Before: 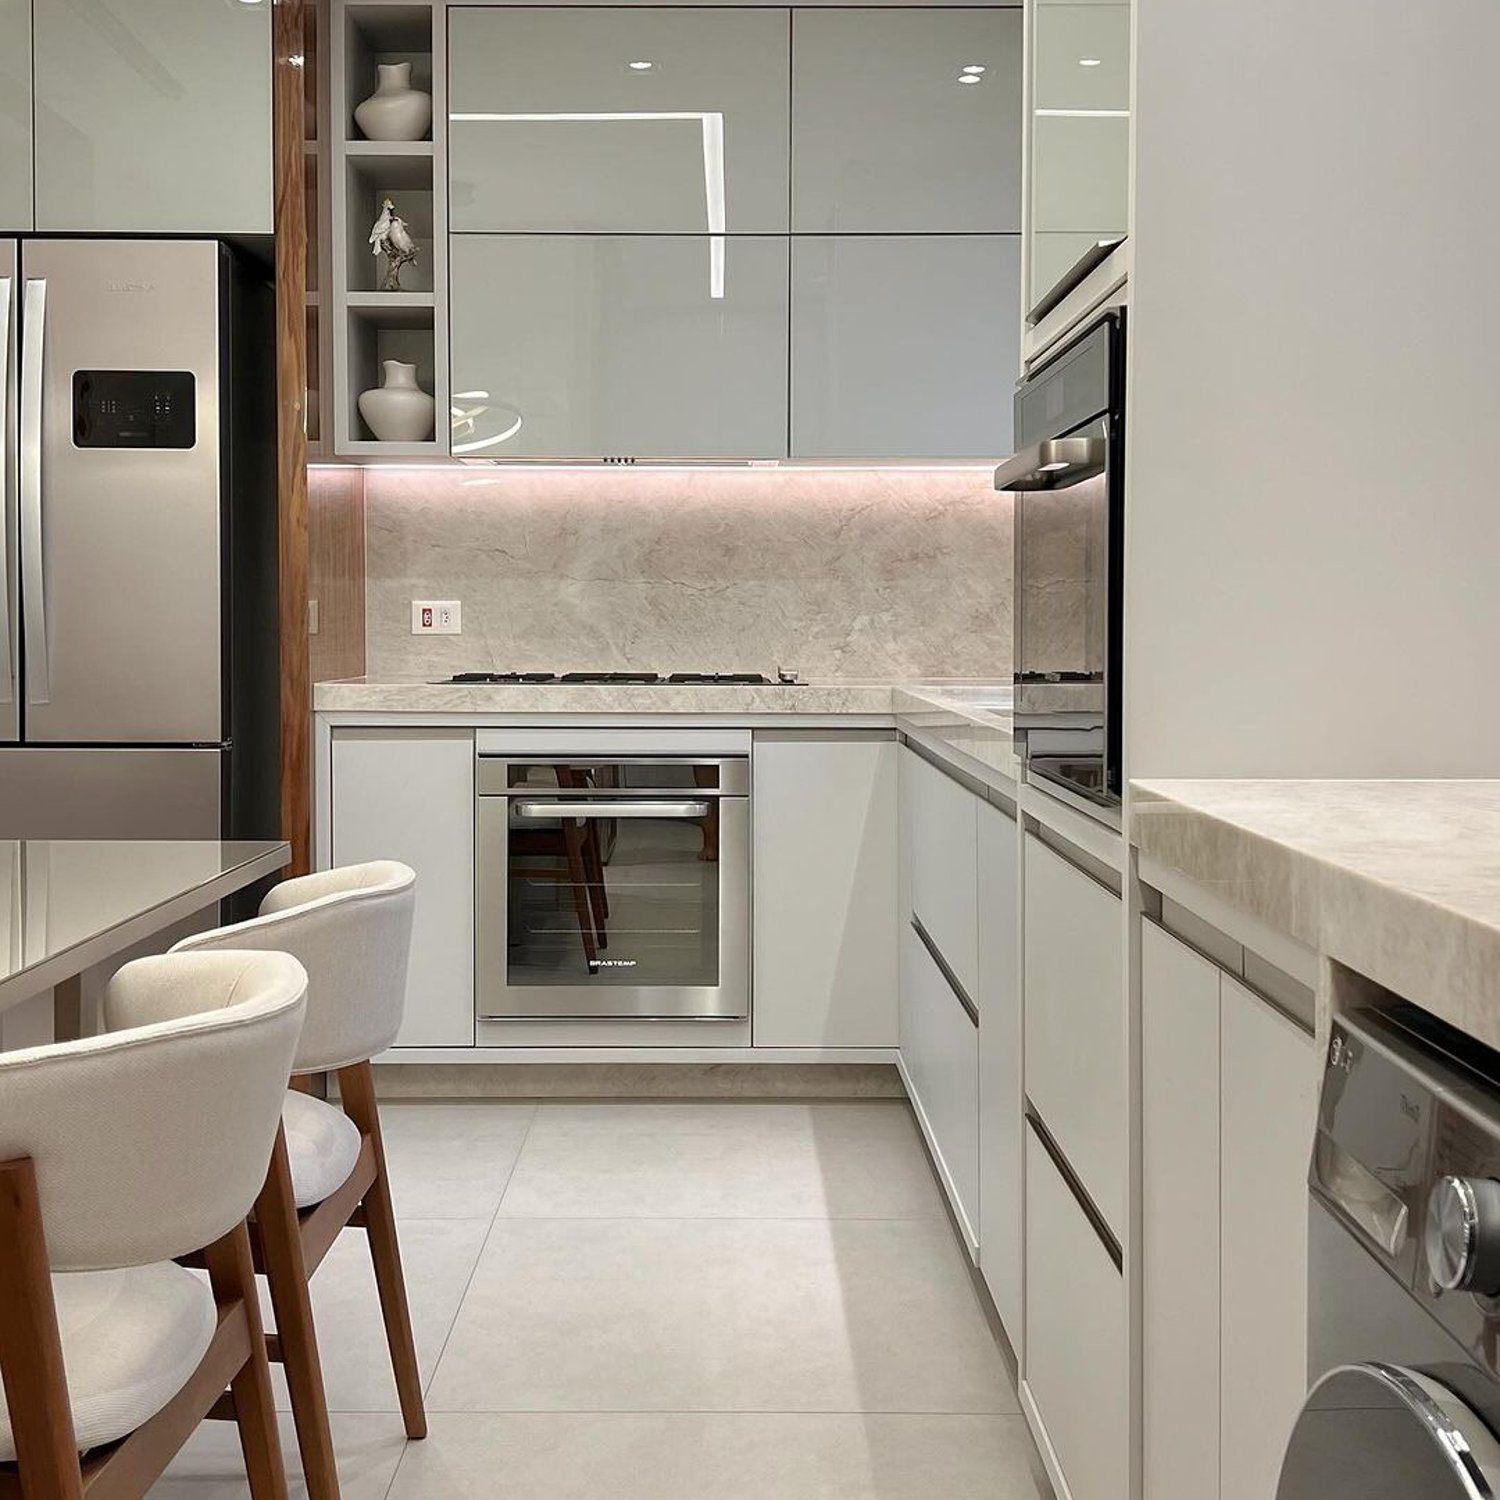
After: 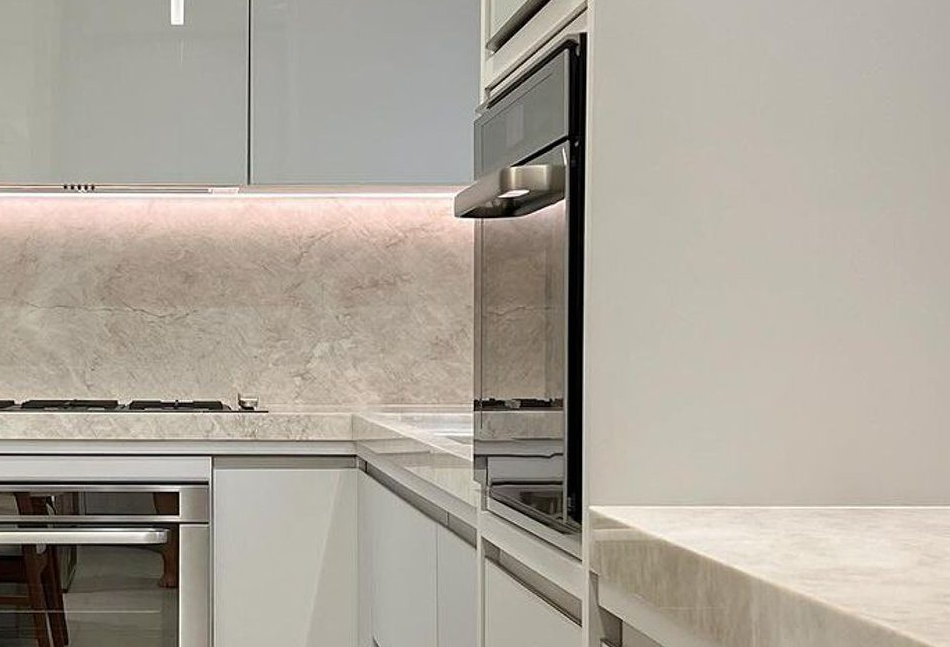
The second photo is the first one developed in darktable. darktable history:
crop: left 36.012%, top 18.208%, right 0.629%, bottom 38.658%
